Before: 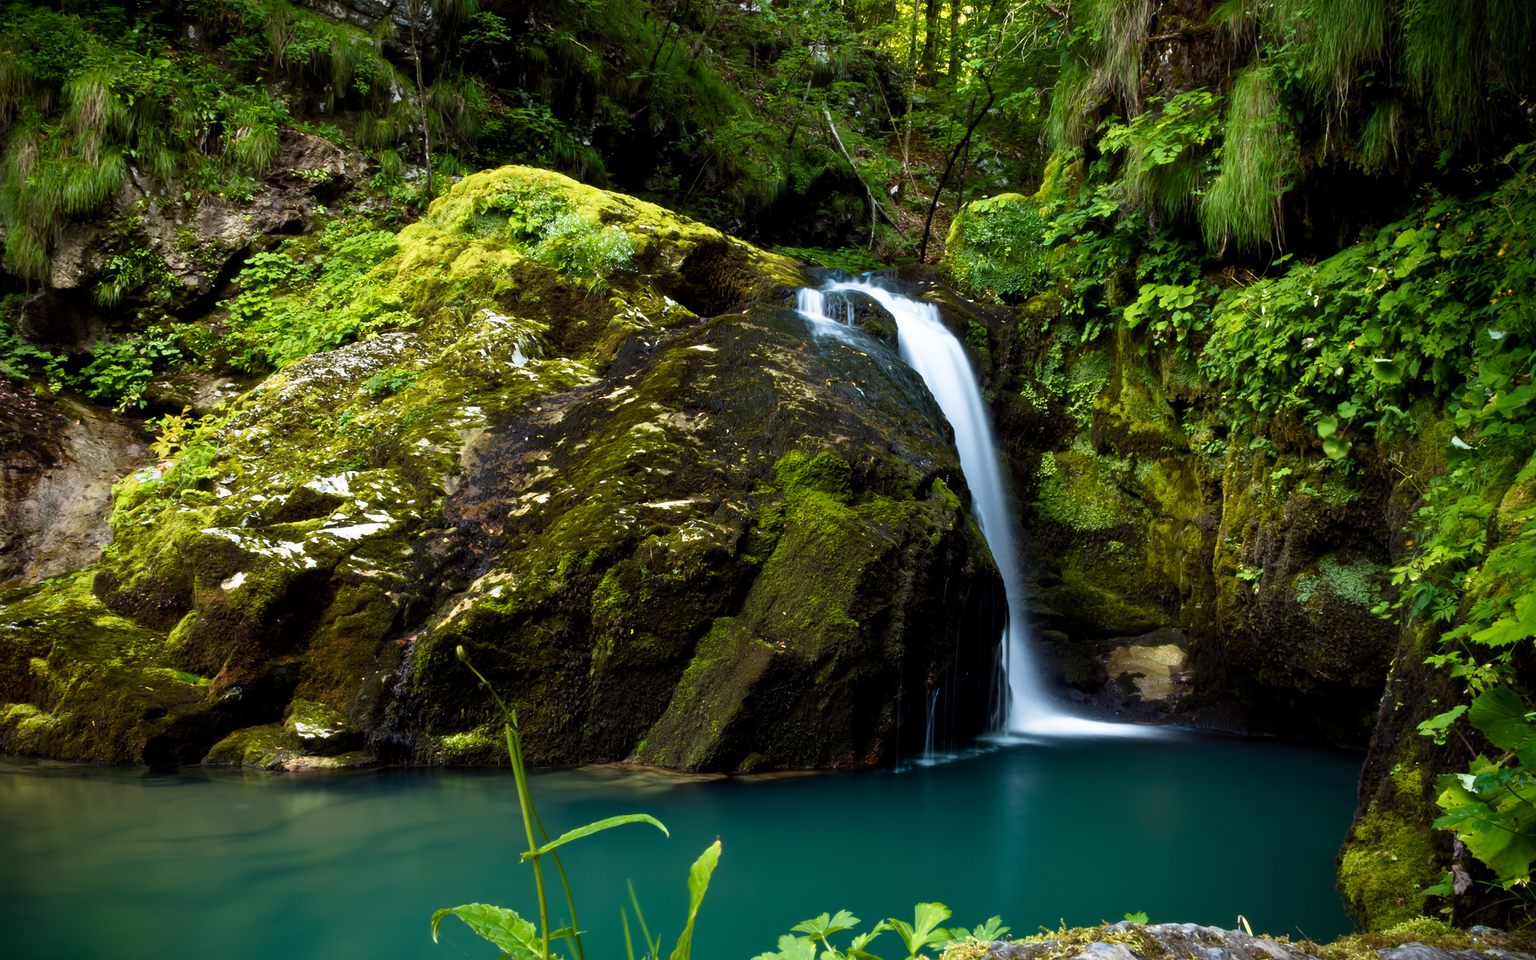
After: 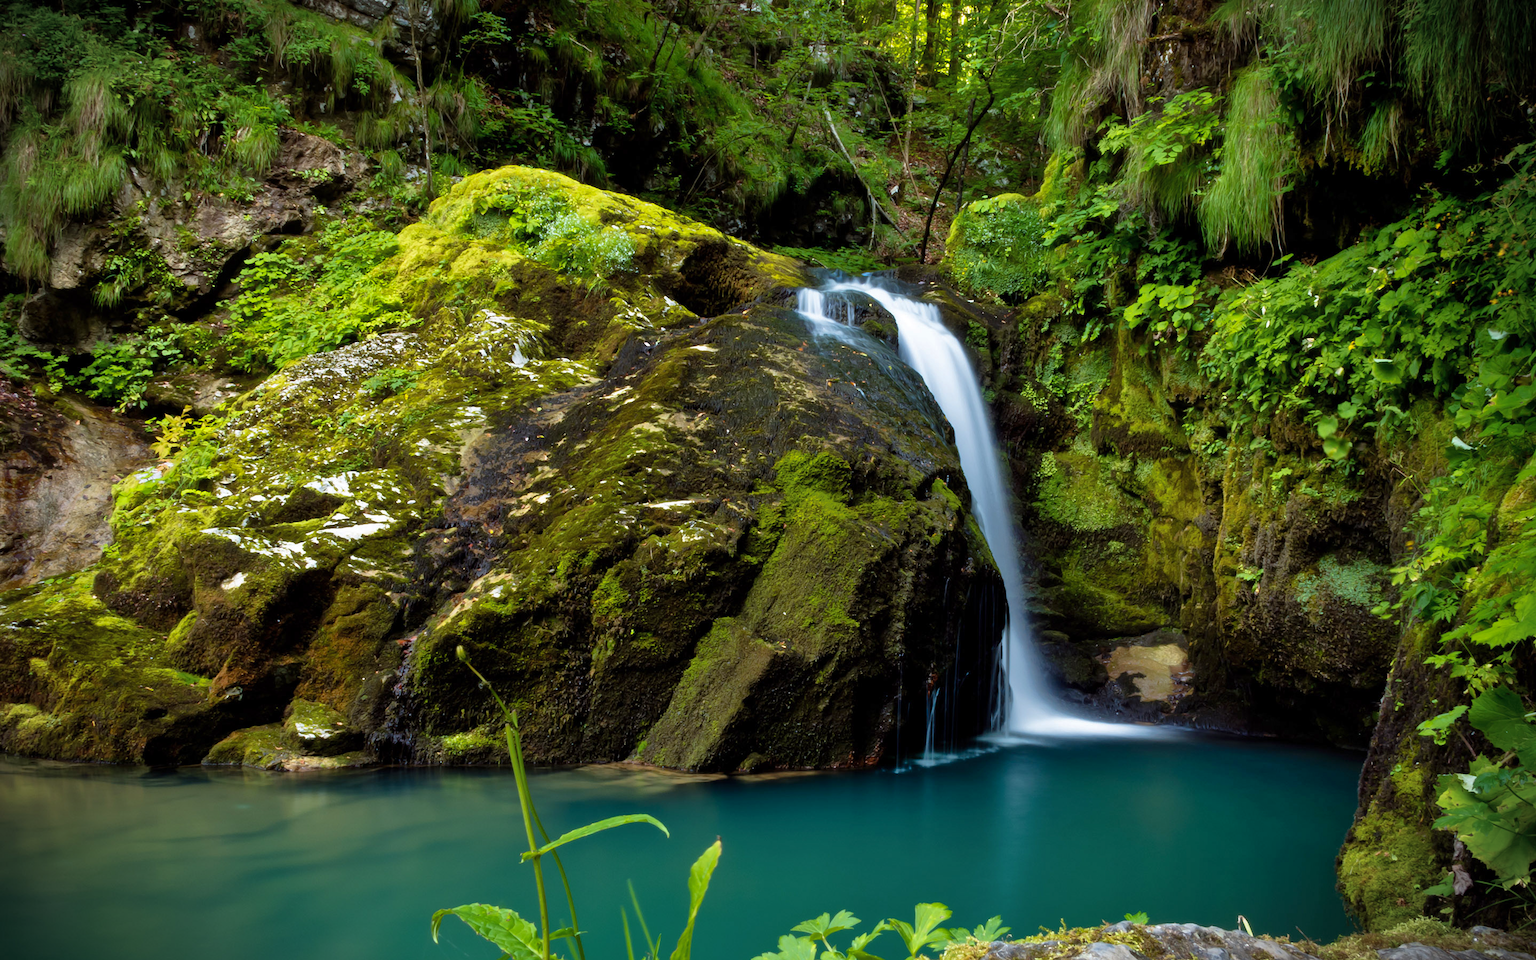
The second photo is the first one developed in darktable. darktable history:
shadows and highlights: on, module defaults
vignetting: fall-off start 99.59%, width/height ratio 1.323
